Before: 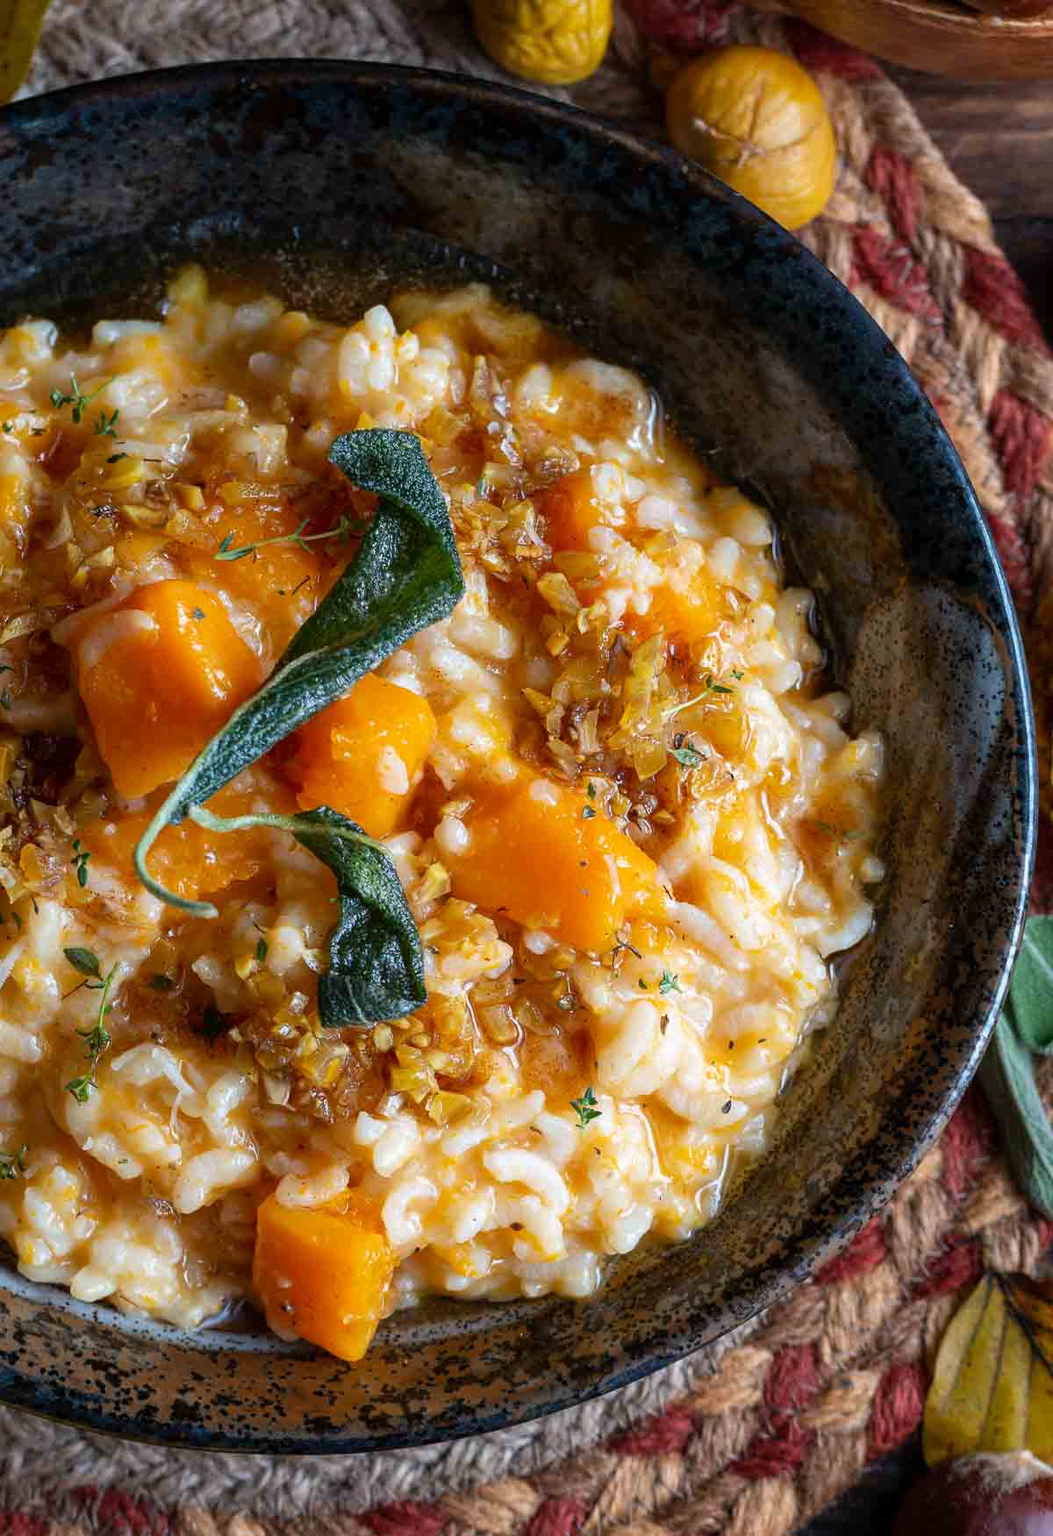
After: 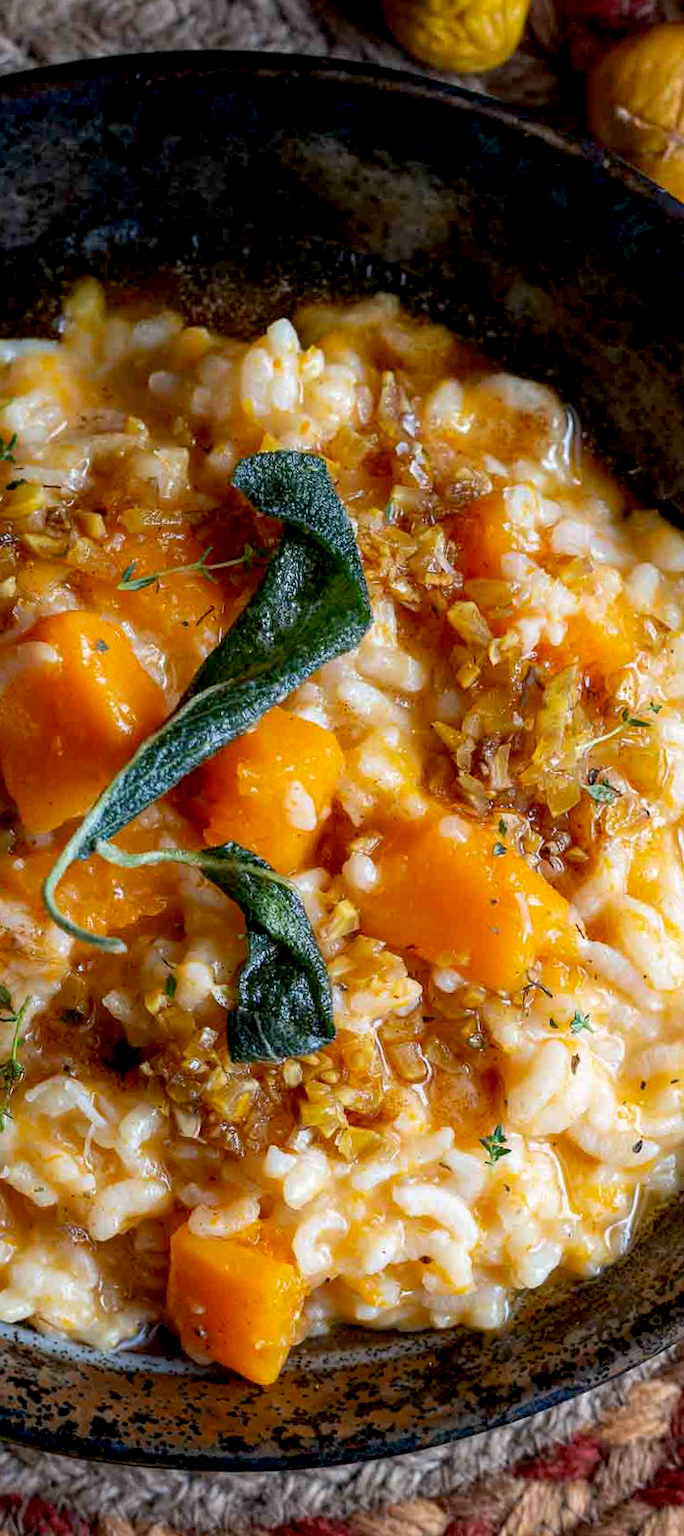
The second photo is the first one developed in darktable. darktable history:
crop and rotate: left 6.617%, right 26.717%
rotate and perspective: rotation 0.074°, lens shift (vertical) 0.096, lens shift (horizontal) -0.041, crop left 0.043, crop right 0.952, crop top 0.024, crop bottom 0.979
exposure: black level correction 0.009, compensate highlight preservation false
